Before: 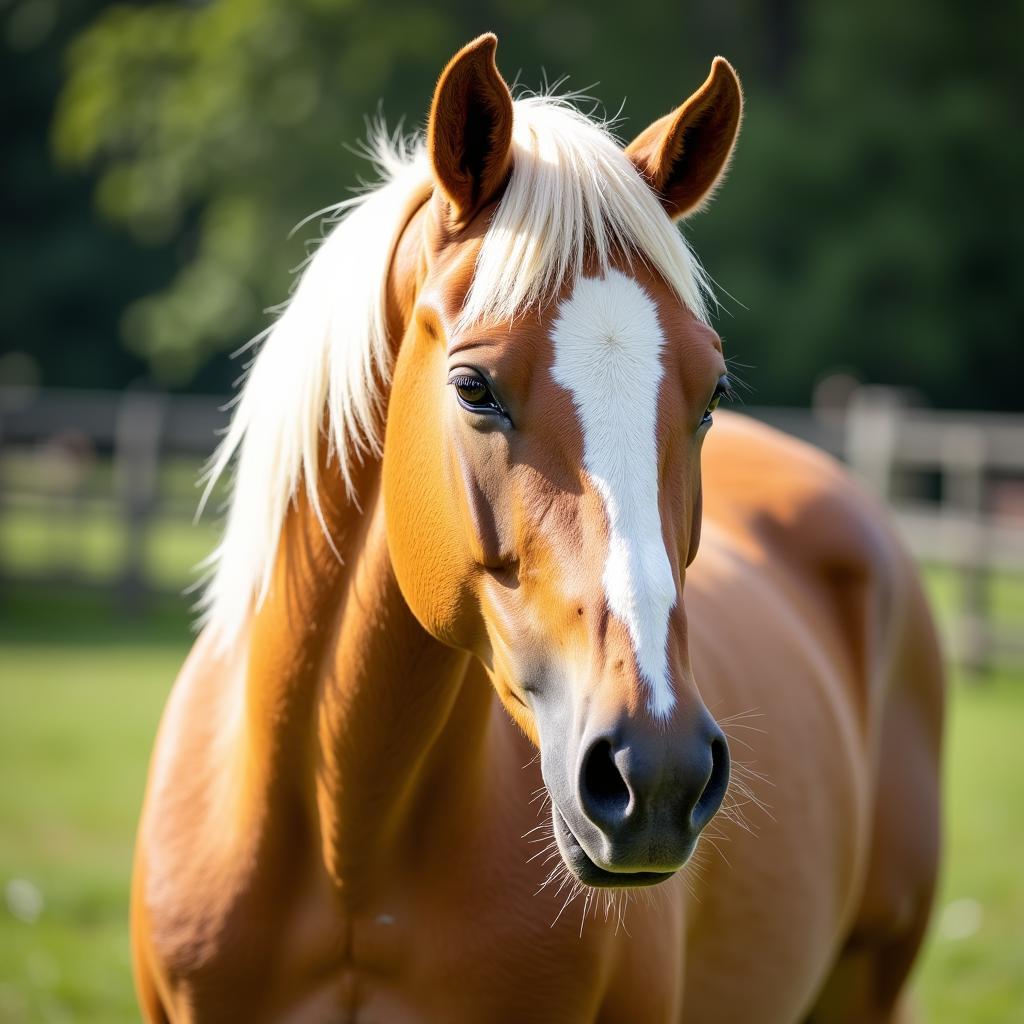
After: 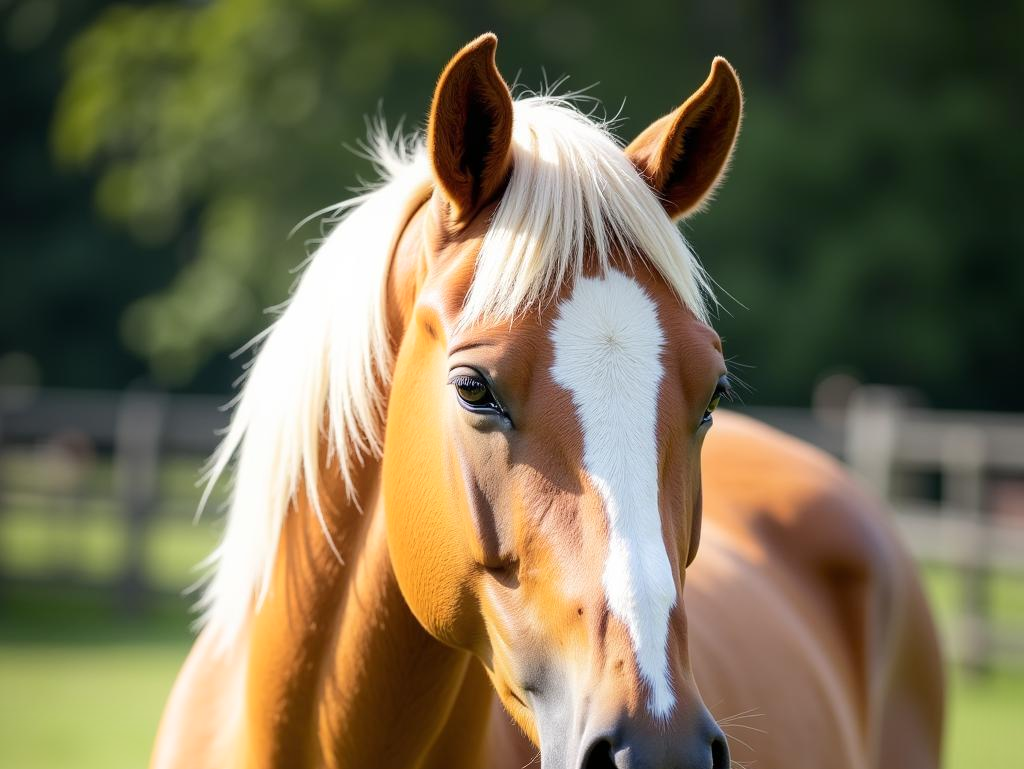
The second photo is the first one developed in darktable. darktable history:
crop: bottom 24.844%
shadows and highlights: shadows -21.06, highlights 98.87, soften with gaussian
